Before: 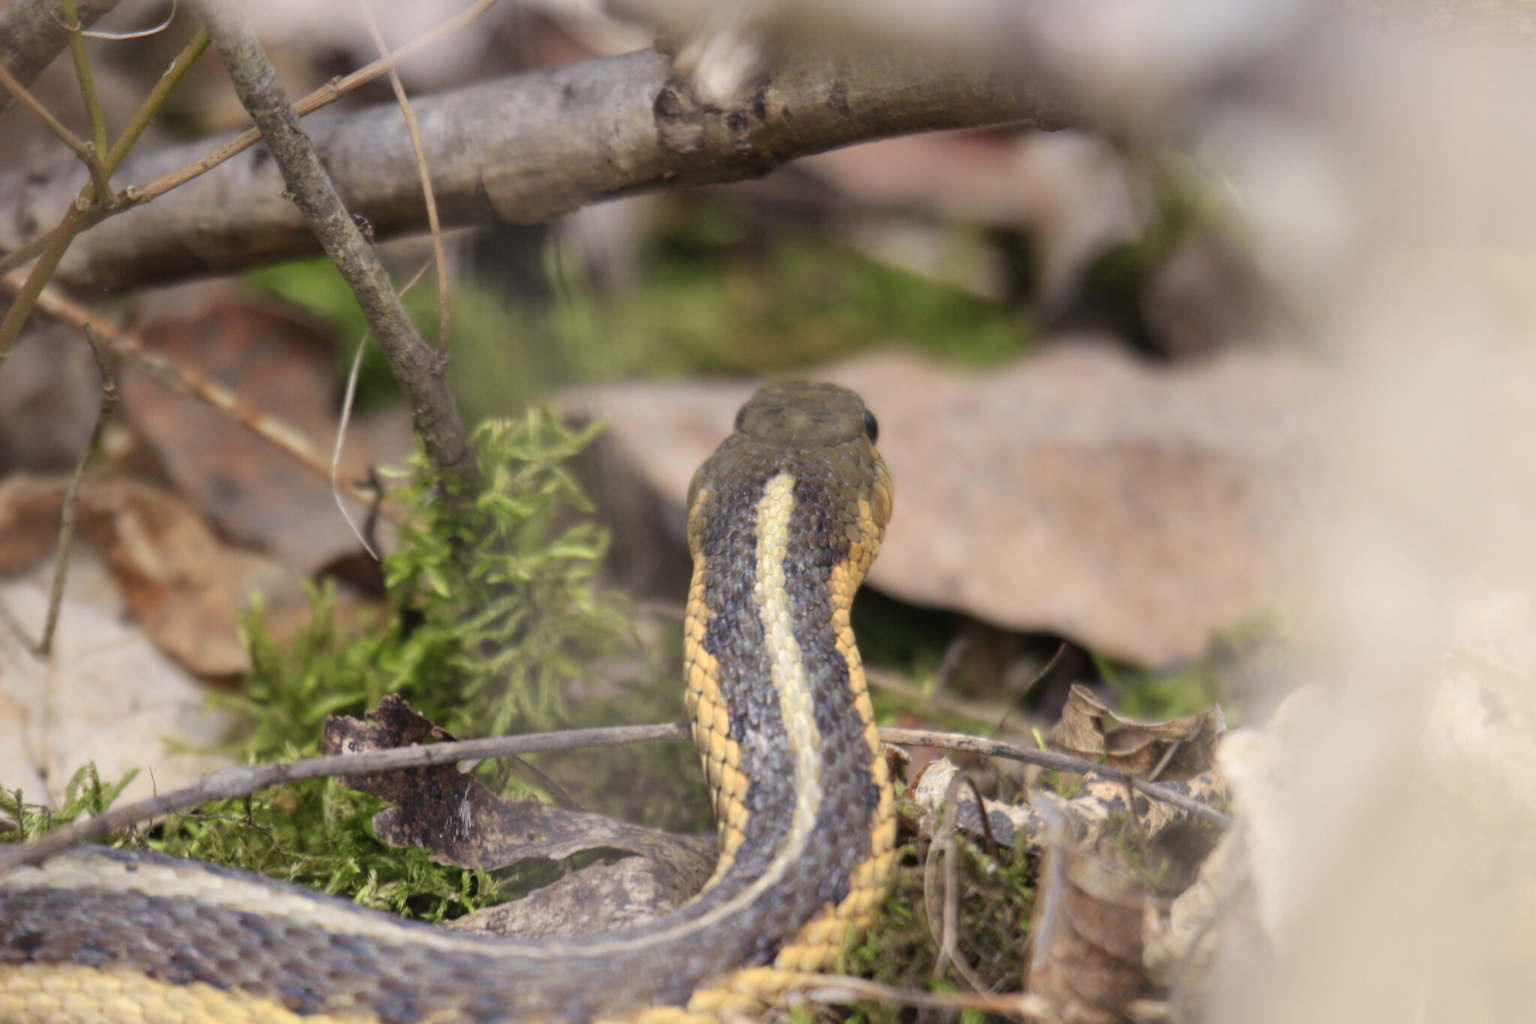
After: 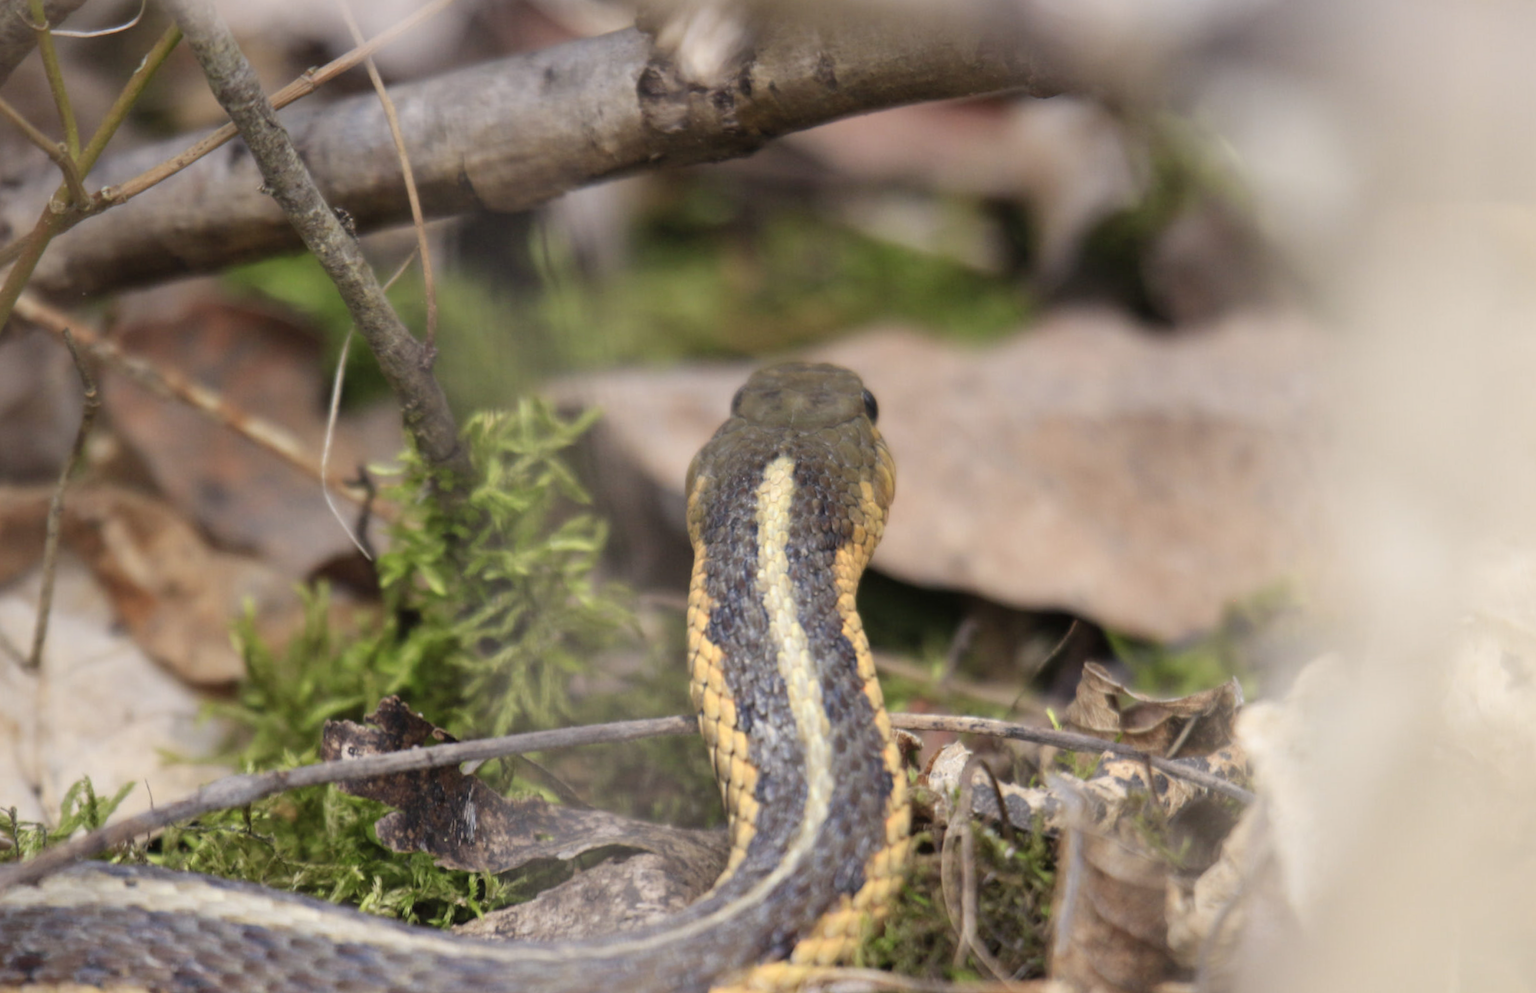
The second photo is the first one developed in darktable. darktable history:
rotate and perspective: rotation -2°, crop left 0.022, crop right 0.978, crop top 0.049, crop bottom 0.951
contrast brightness saturation: contrast 0.01, saturation -0.05
